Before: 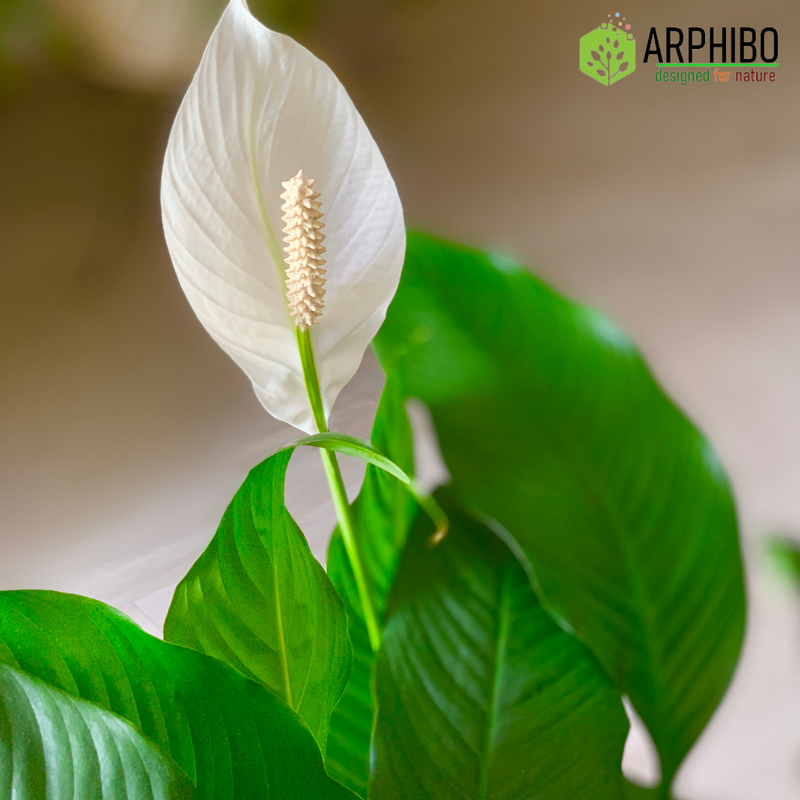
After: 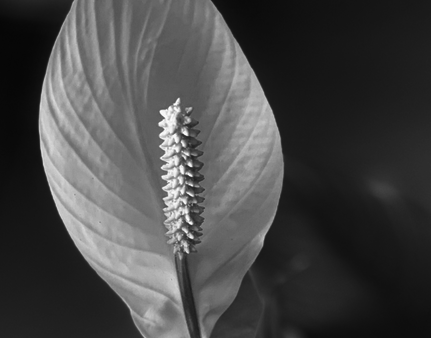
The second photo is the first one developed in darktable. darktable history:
velvia: strength 27%
crop: left 15.306%, top 9.065%, right 30.789%, bottom 48.638%
contrast brightness saturation: contrast 0.02, brightness -1, saturation -1
